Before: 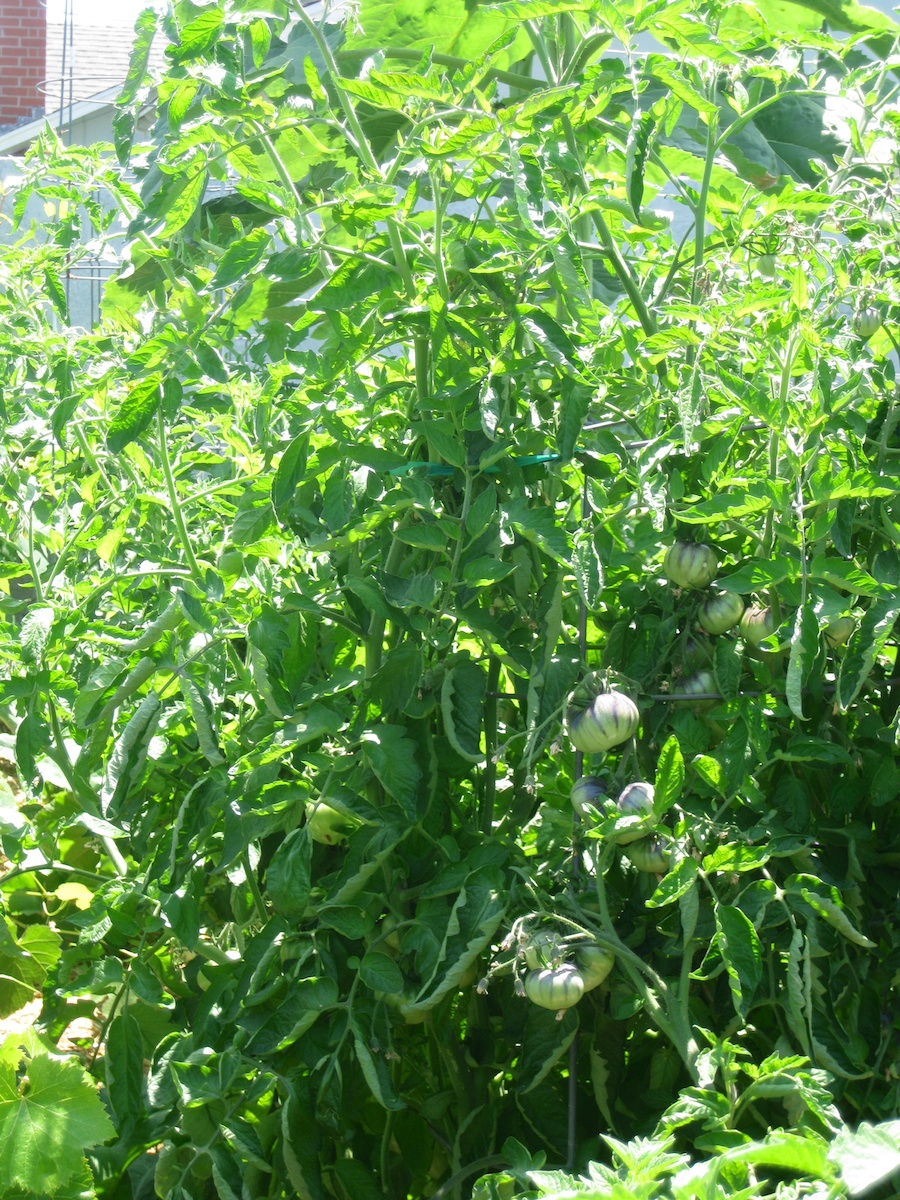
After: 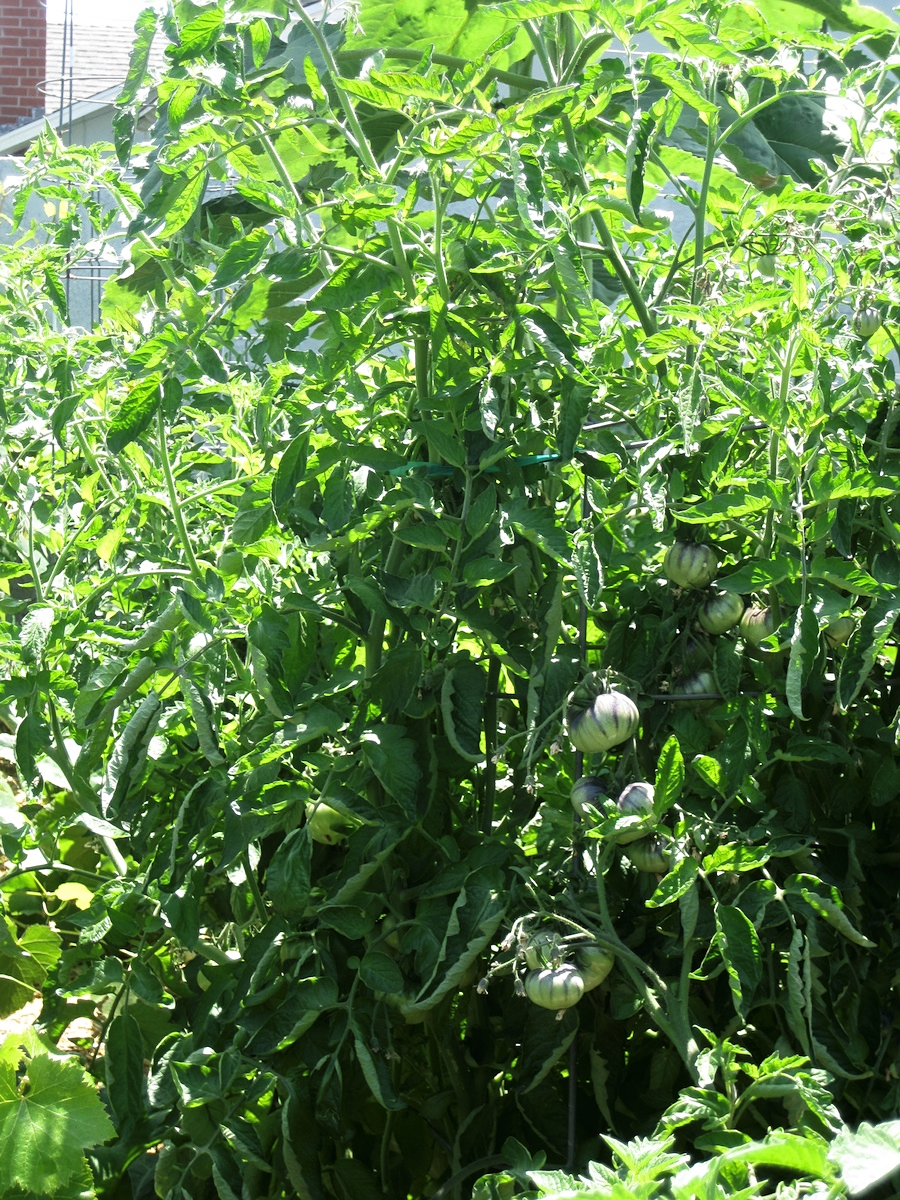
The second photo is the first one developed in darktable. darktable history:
sharpen: amount 0.2
tone curve: curves: ch0 [(0, 0) (0.153, 0.06) (1, 1)], color space Lab, linked channels, preserve colors none
